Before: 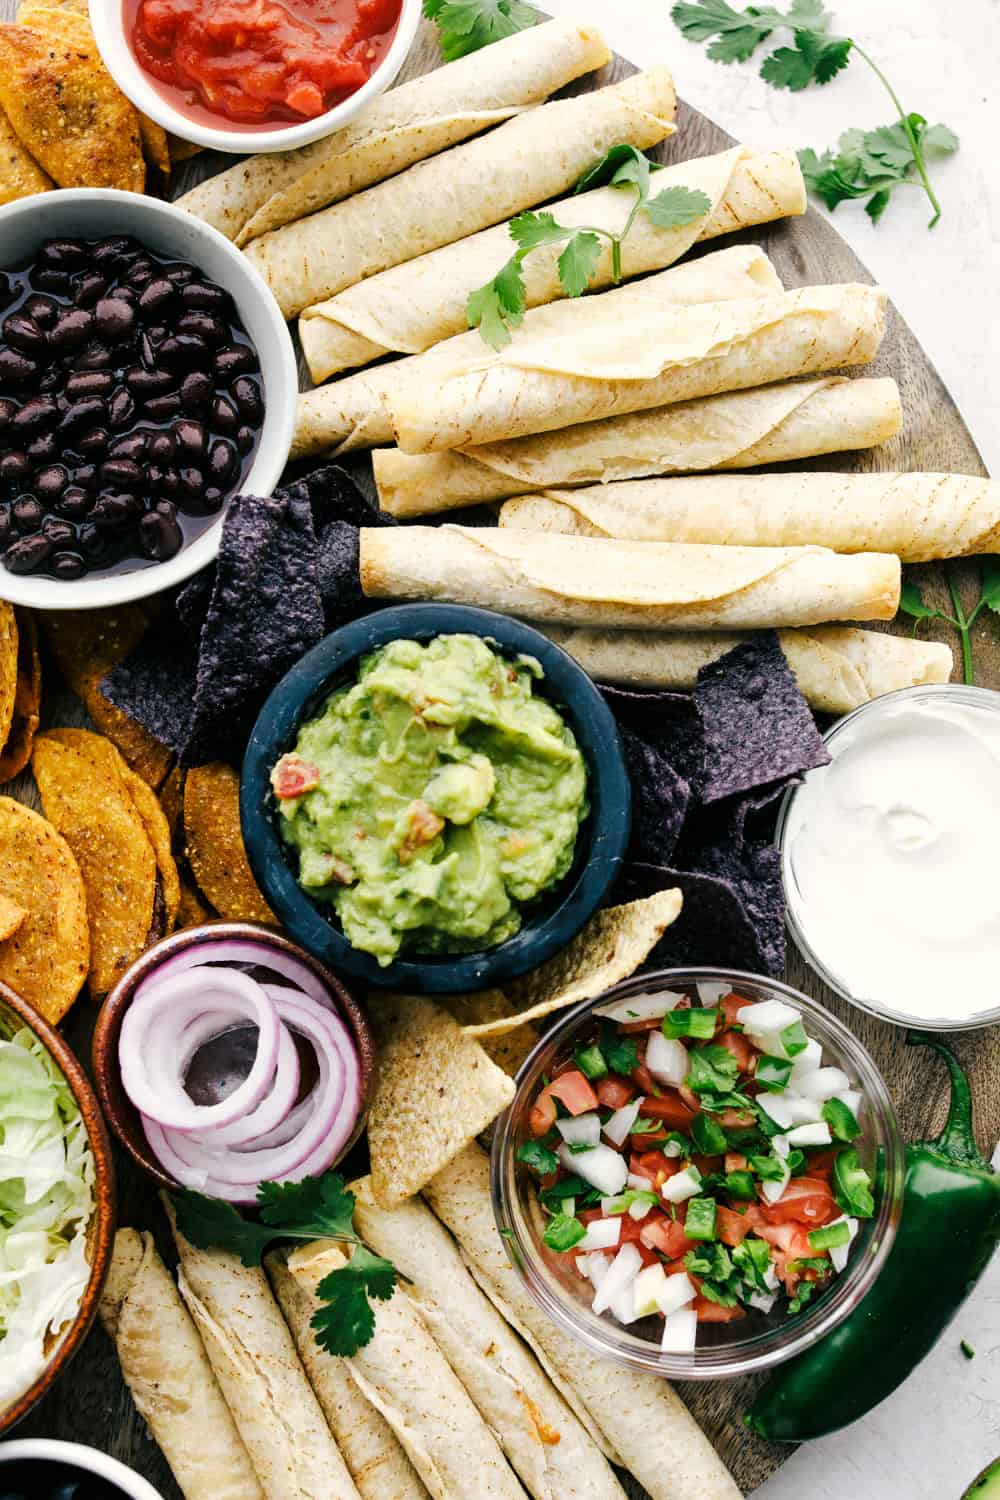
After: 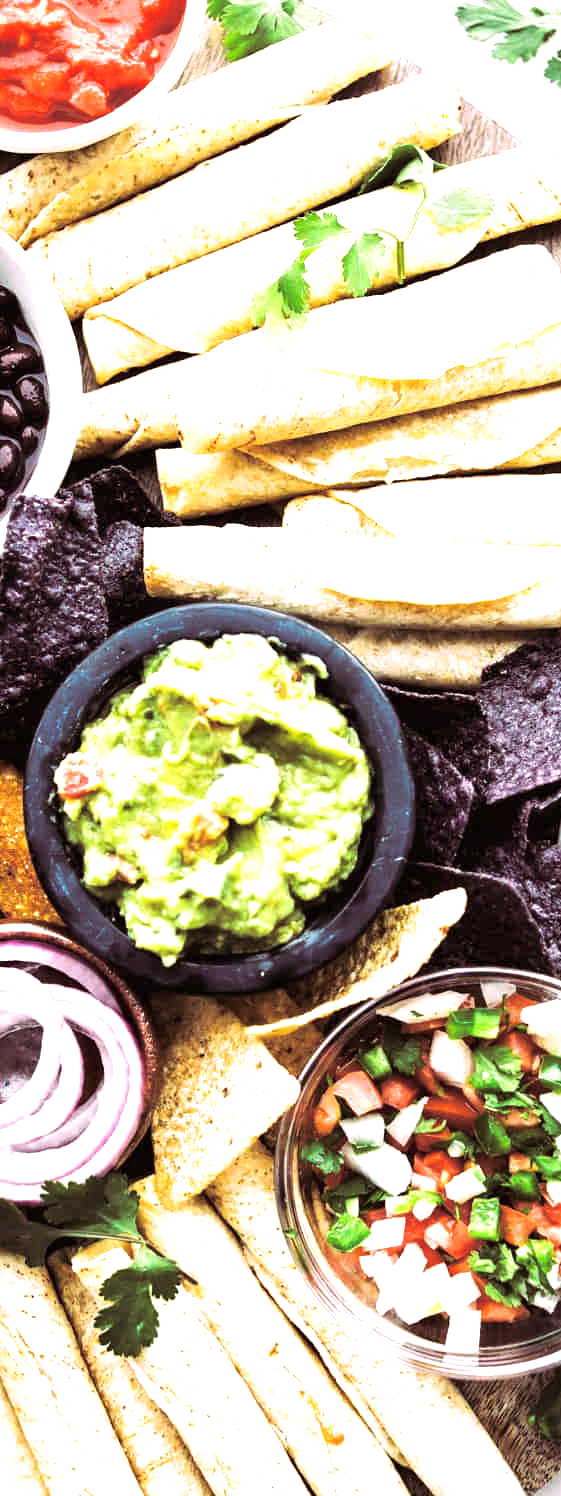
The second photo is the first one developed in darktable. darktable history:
crop: left 21.674%, right 22.086%
exposure: black level correction 0, exposure 1.2 EV, compensate highlight preservation false
color balance rgb: on, module defaults
split-toning: highlights › hue 298.8°, highlights › saturation 0.73, compress 41.76%
